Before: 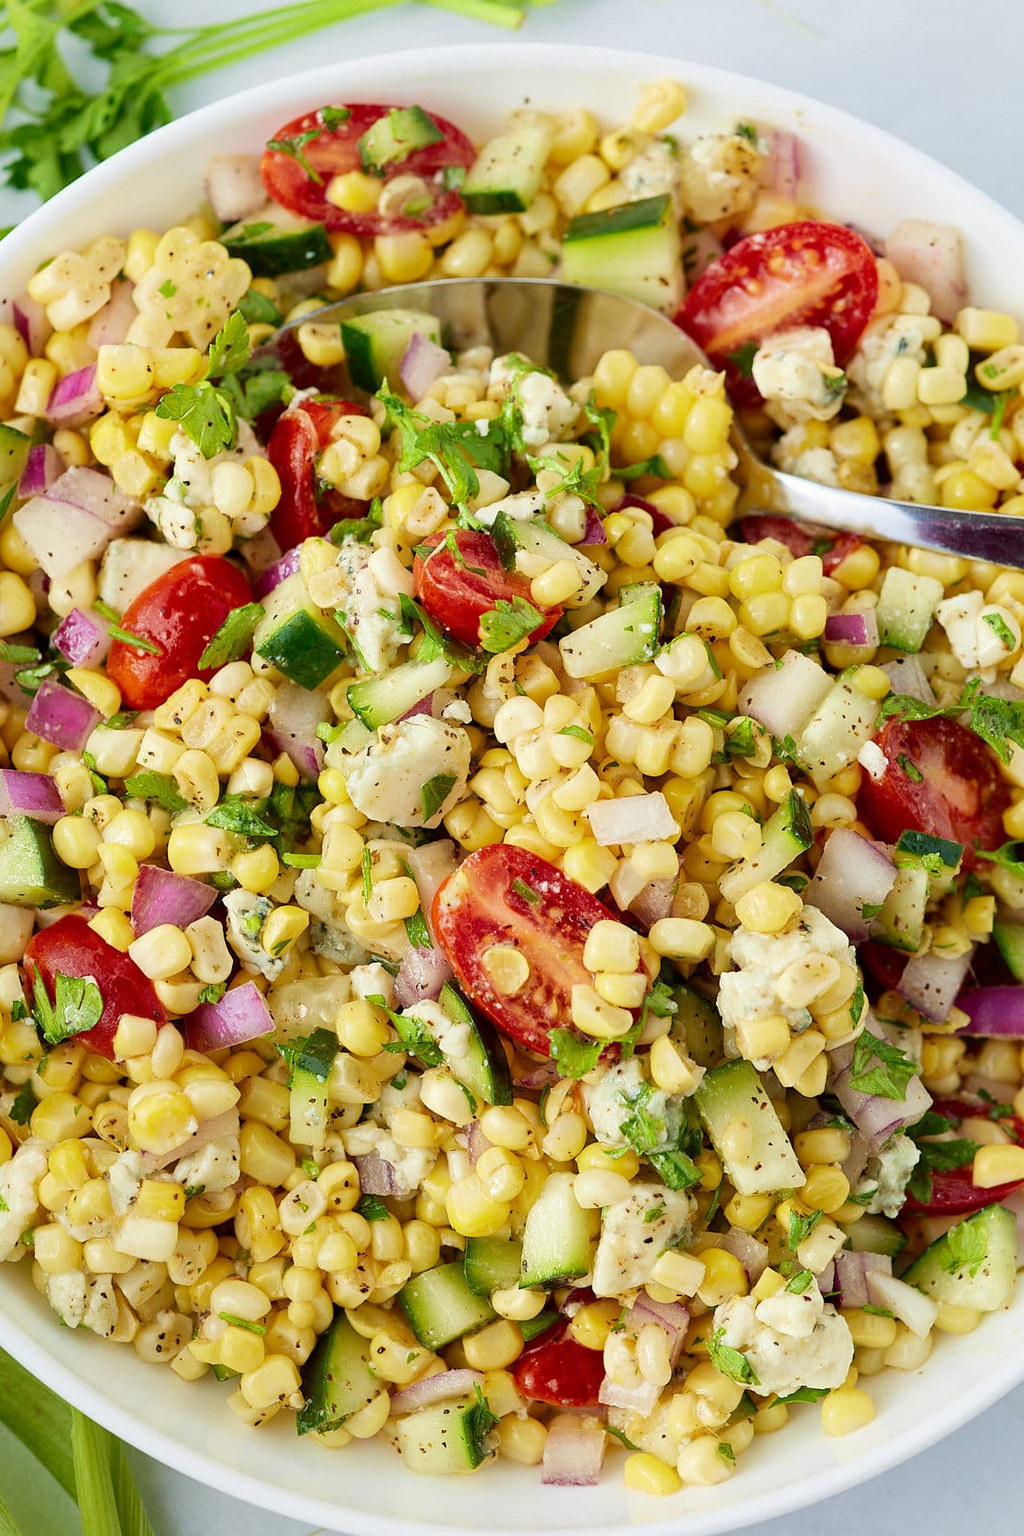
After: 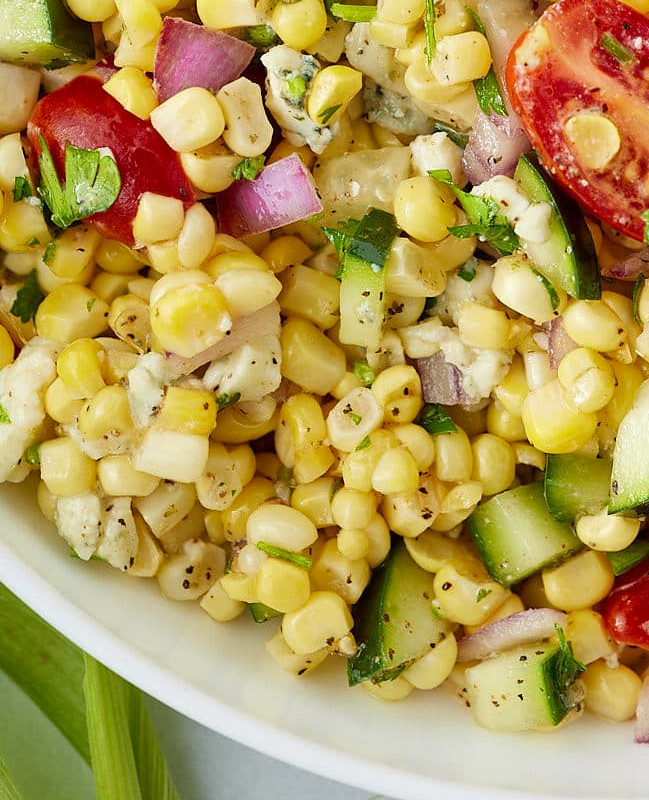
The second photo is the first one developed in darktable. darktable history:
shadows and highlights: shadows 37.59, highlights -26.87, soften with gaussian
crop and rotate: top 55.348%, right 45.901%, bottom 0.158%
